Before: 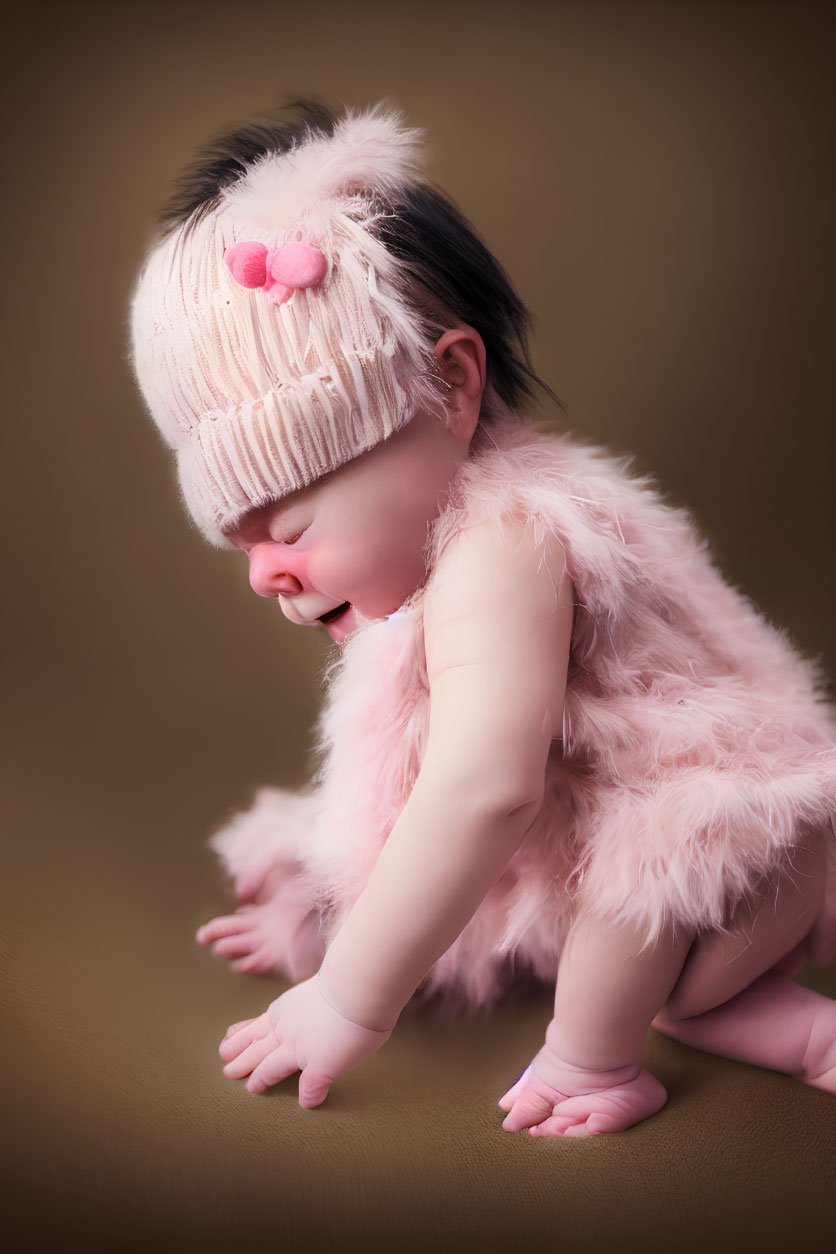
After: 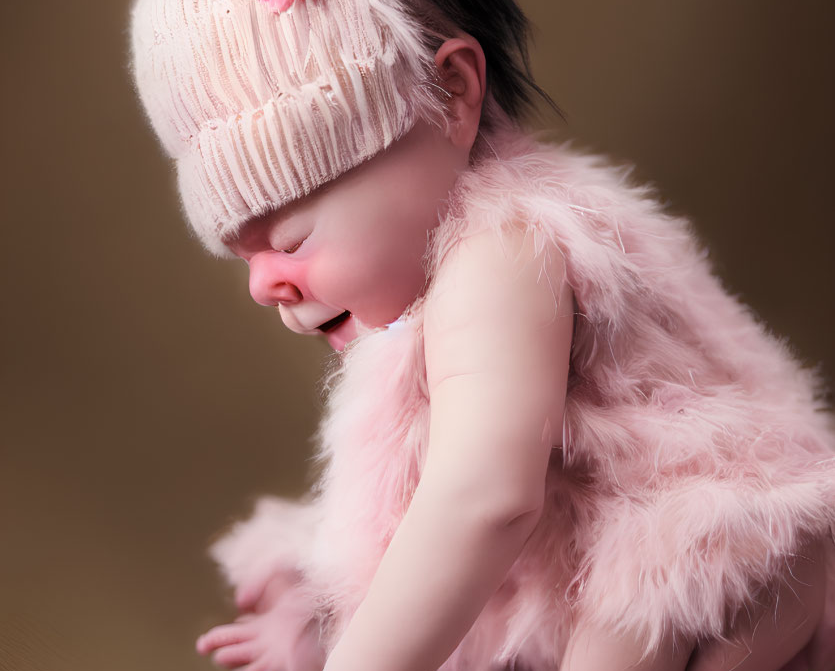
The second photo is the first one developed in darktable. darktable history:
crop and rotate: top 23.277%, bottom 23.202%
